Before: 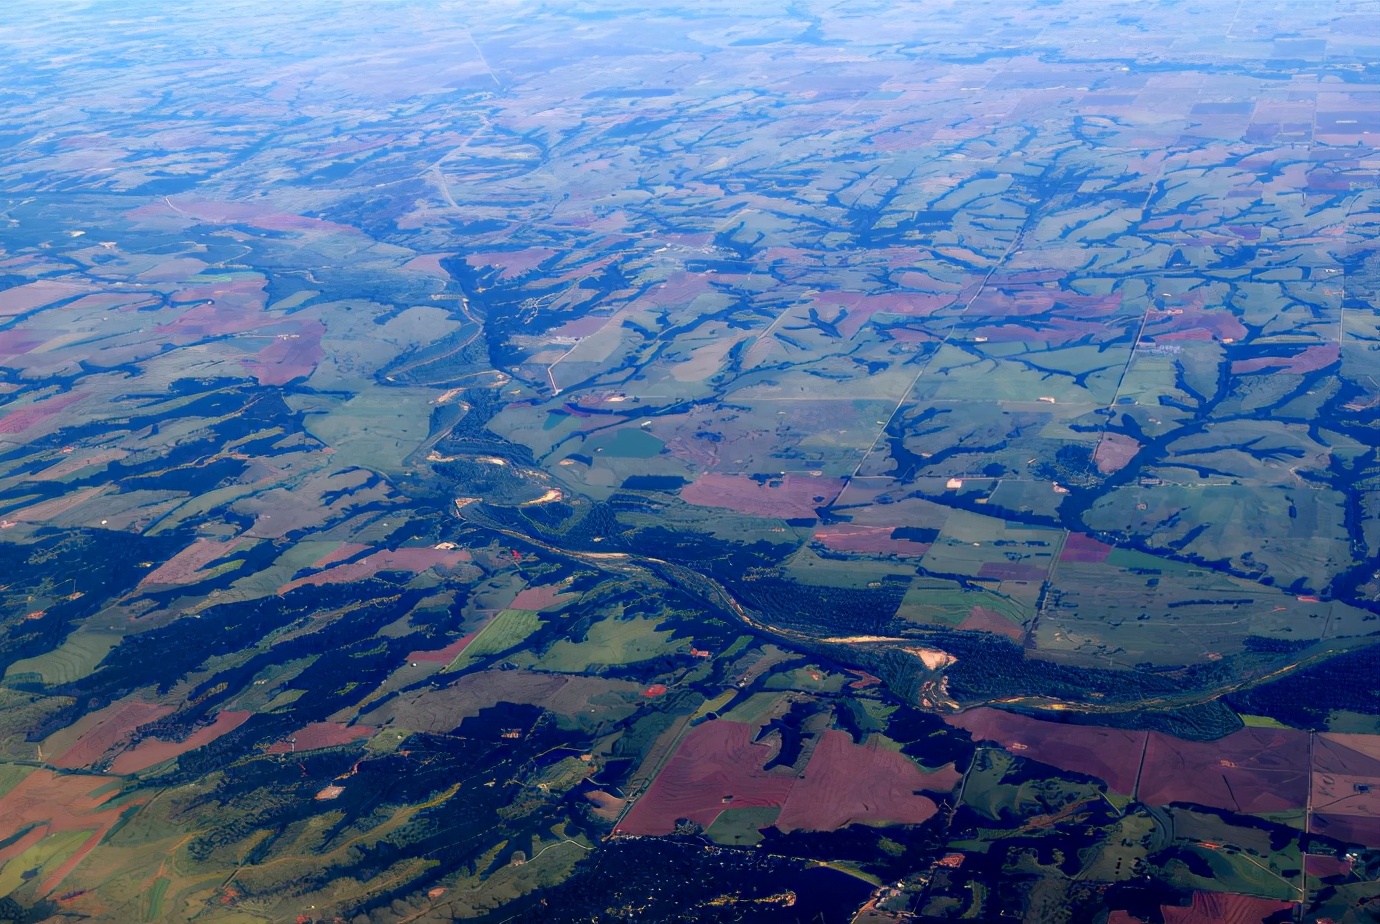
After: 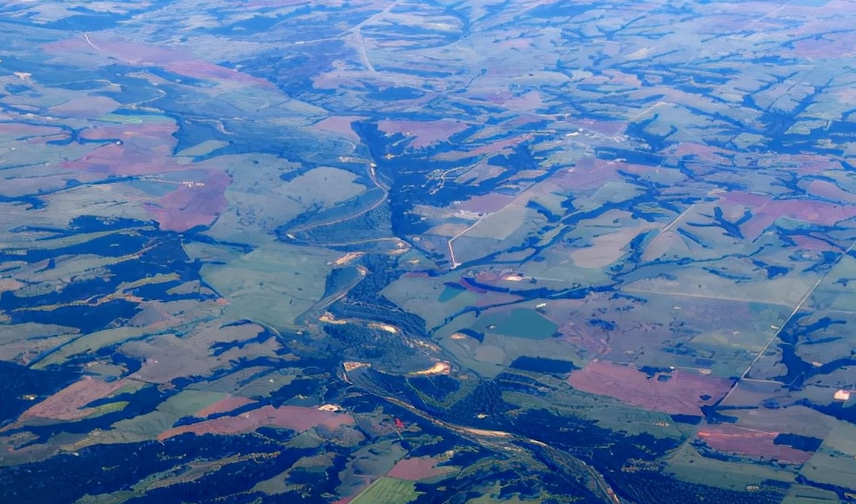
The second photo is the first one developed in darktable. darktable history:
crop and rotate: angle -5.57°, left 2.058%, top 7.066%, right 27.195%, bottom 30.638%
